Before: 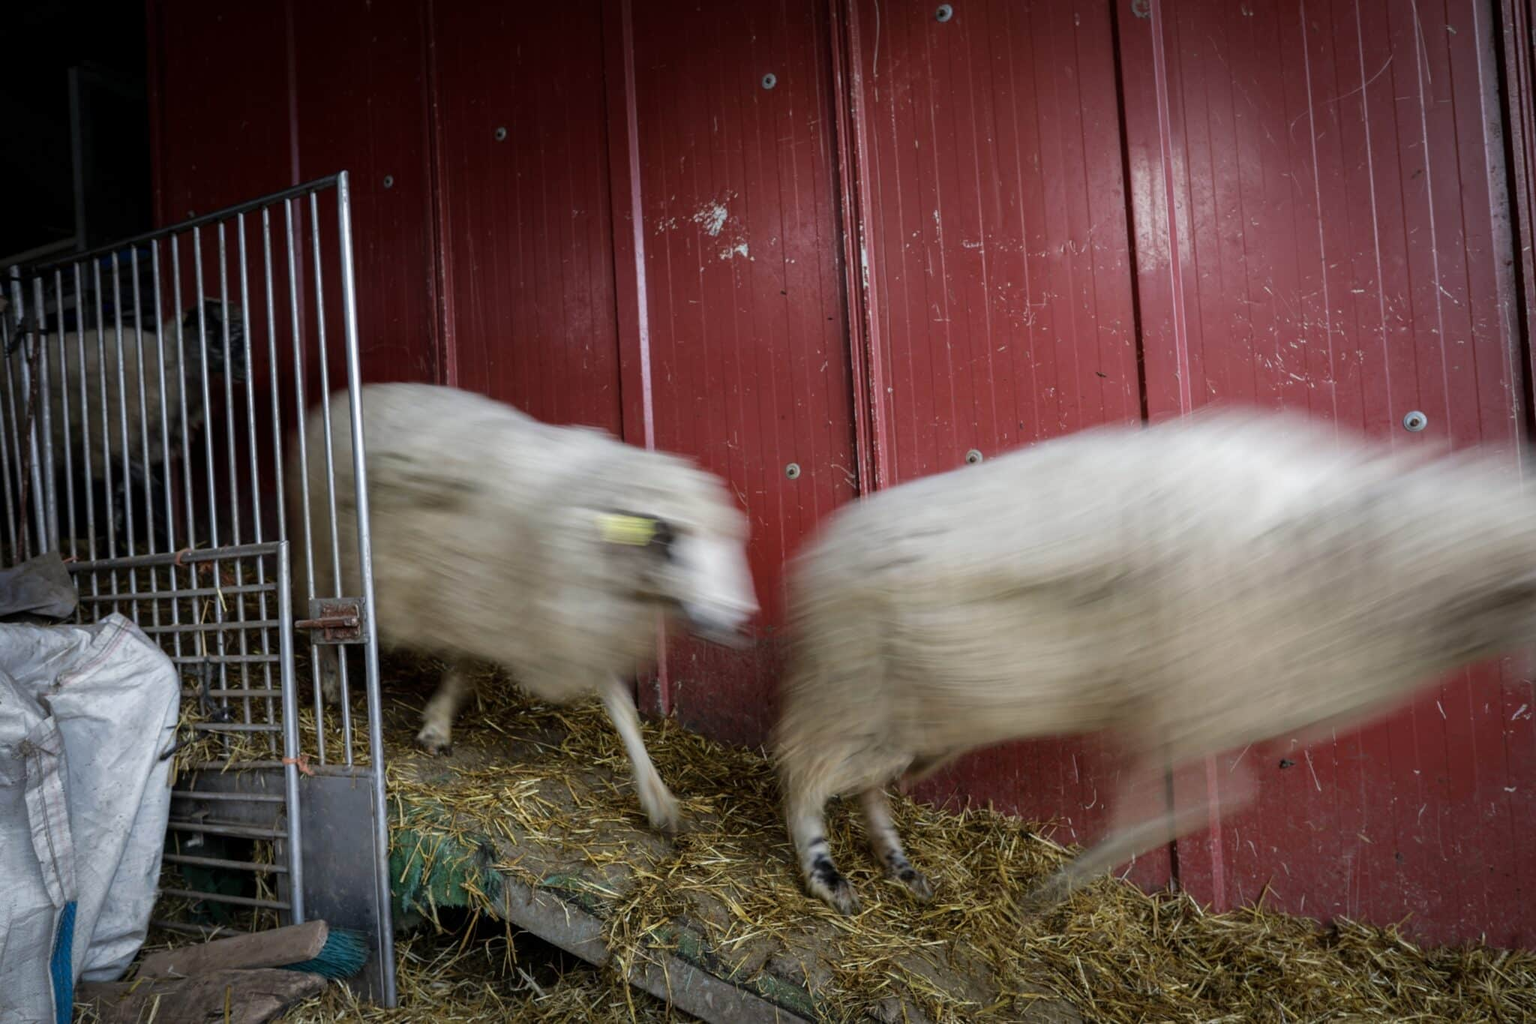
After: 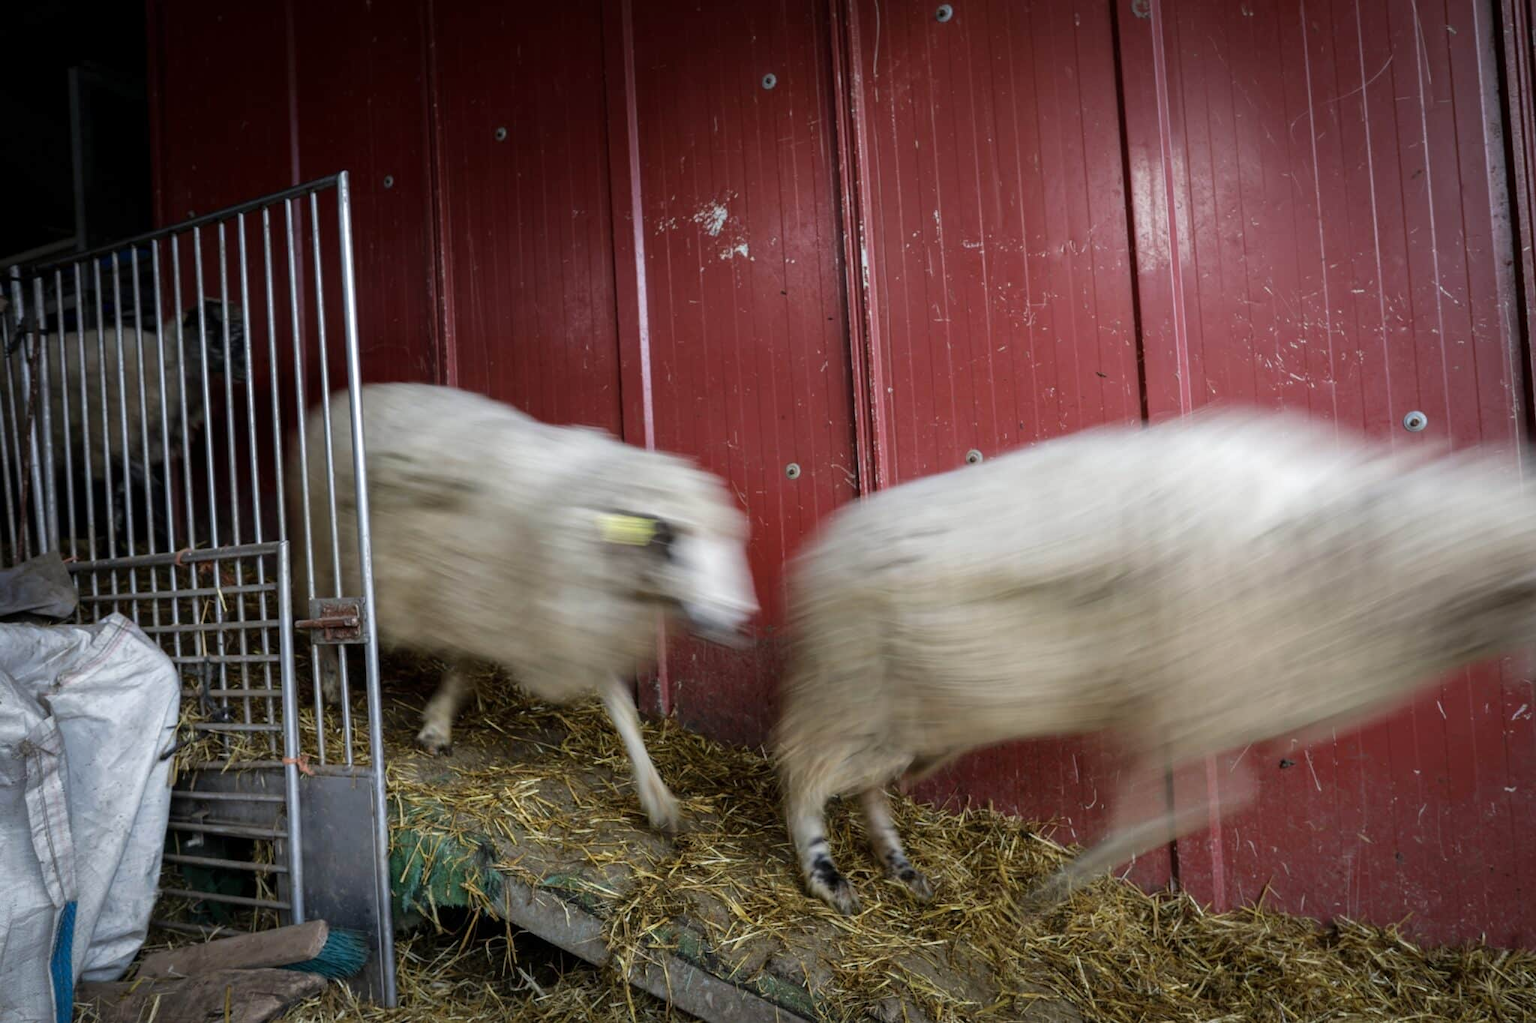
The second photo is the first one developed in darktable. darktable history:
exposure: exposure 0.124 EV, compensate exposure bias true, compensate highlight preservation false
